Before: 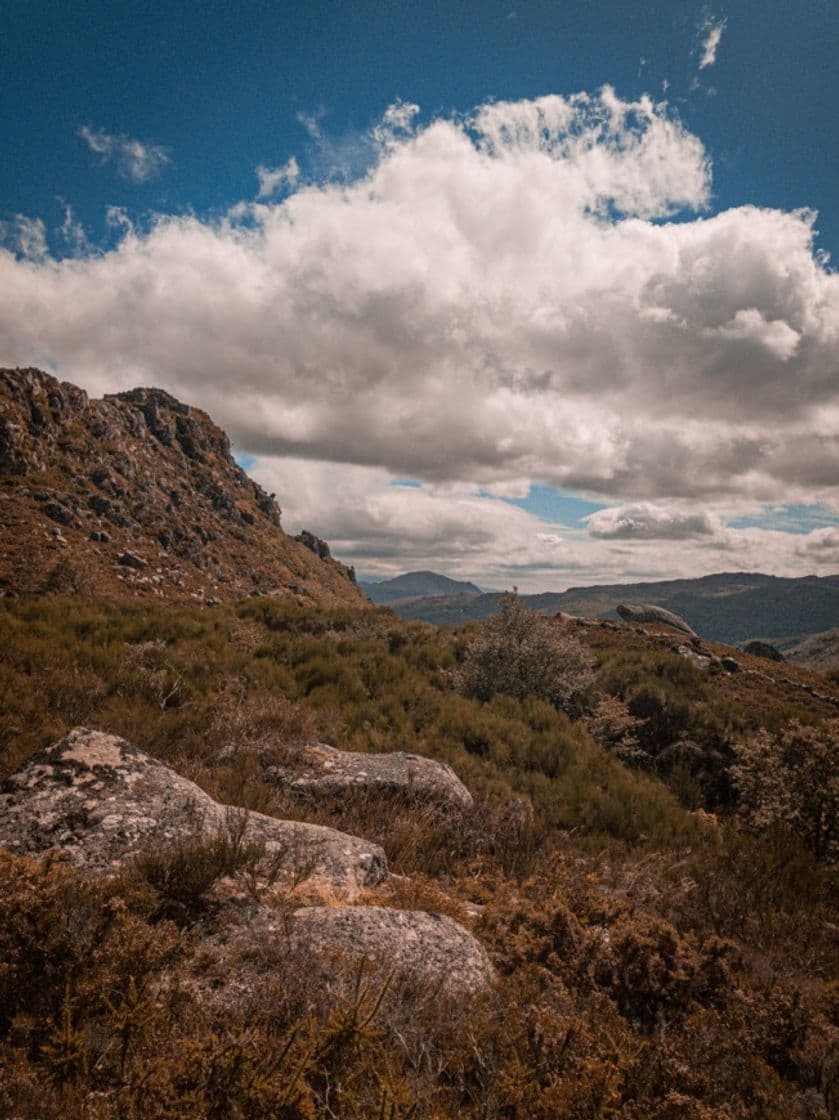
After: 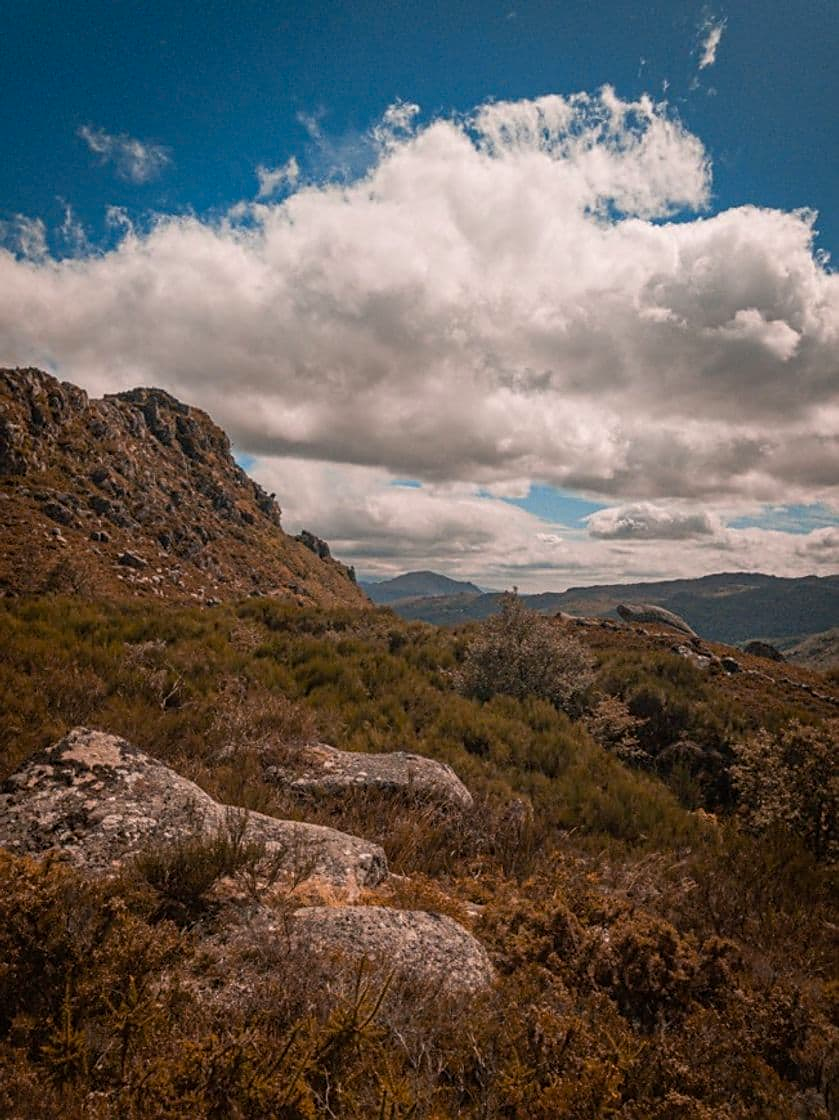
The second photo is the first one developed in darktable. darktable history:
exposure: compensate highlight preservation false
sharpen: radius 1.905, amount 0.4, threshold 1.242
color balance rgb: linear chroma grading › global chroma 15.076%, perceptual saturation grading › global saturation 0.219%
